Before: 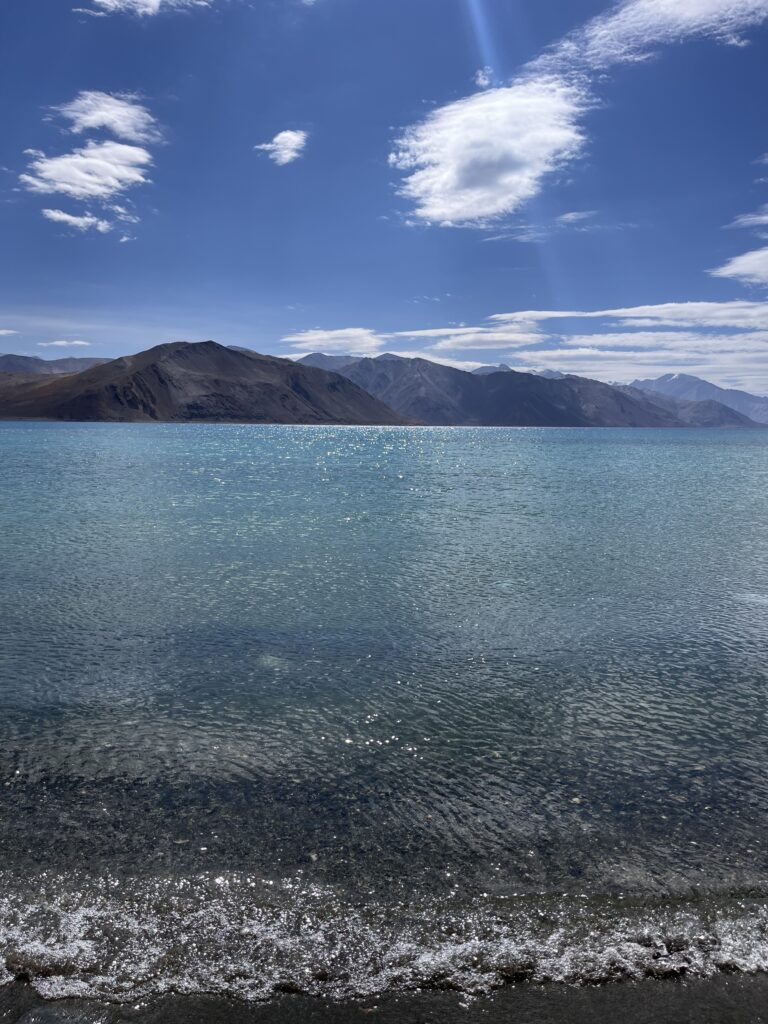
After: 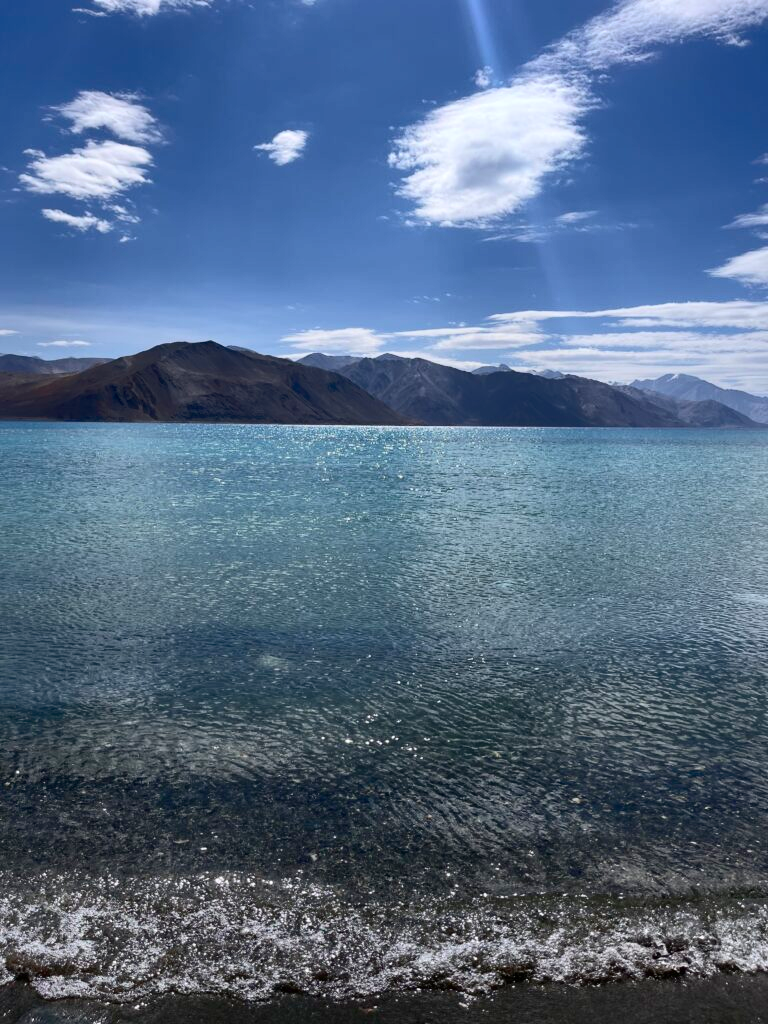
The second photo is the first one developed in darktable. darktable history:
shadows and highlights: on, module defaults
contrast brightness saturation: contrast 0.28
rotate and perspective: automatic cropping off
